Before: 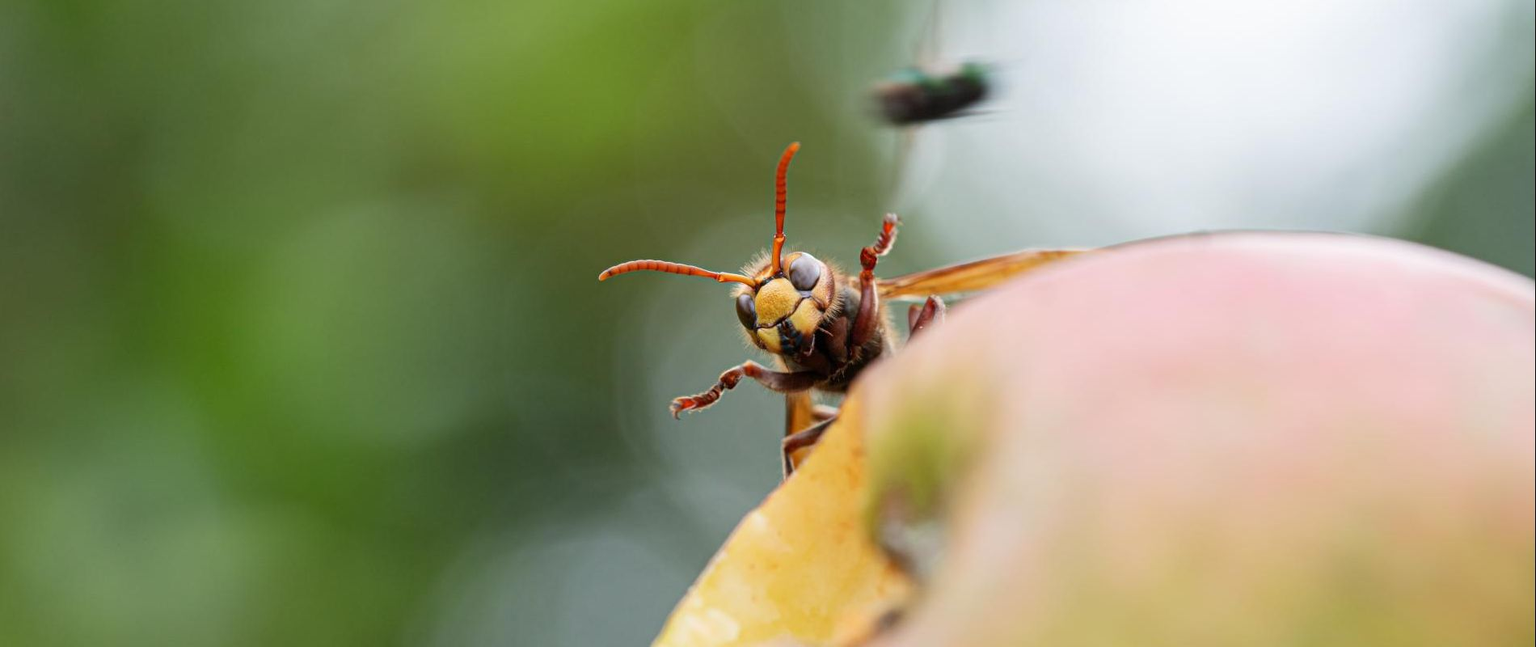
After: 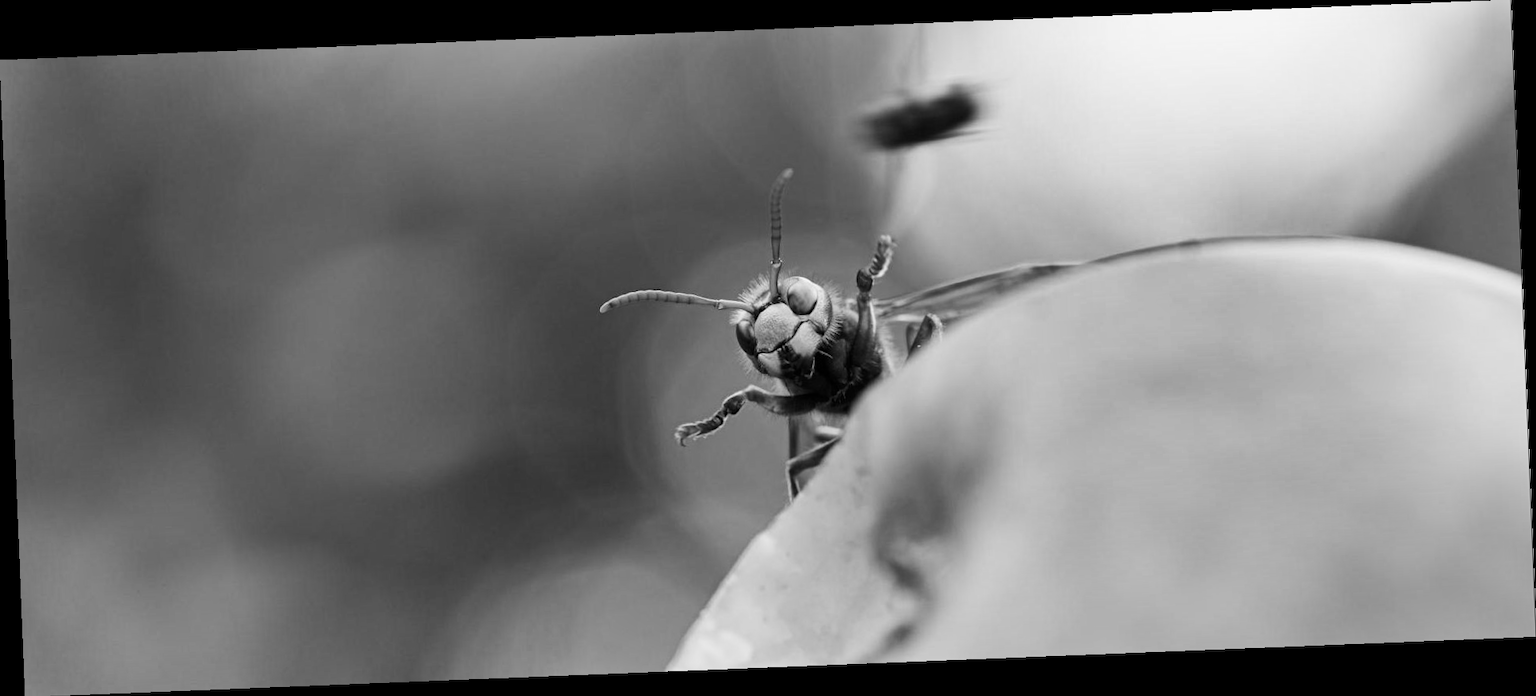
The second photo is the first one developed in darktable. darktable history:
contrast brightness saturation: contrast 0.18, saturation 0.3
shadows and highlights: radius 108.52, shadows 44.07, highlights -67.8, low approximation 0.01, soften with gaussian
color calibration: output gray [0.267, 0.423, 0.267, 0], illuminant same as pipeline (D50), adaptation none (bypass)
rotate and perspective: rotation -2.29°, automatic cropping off
exposure: exposure -0.072 EV, compensate highlight preservation false
